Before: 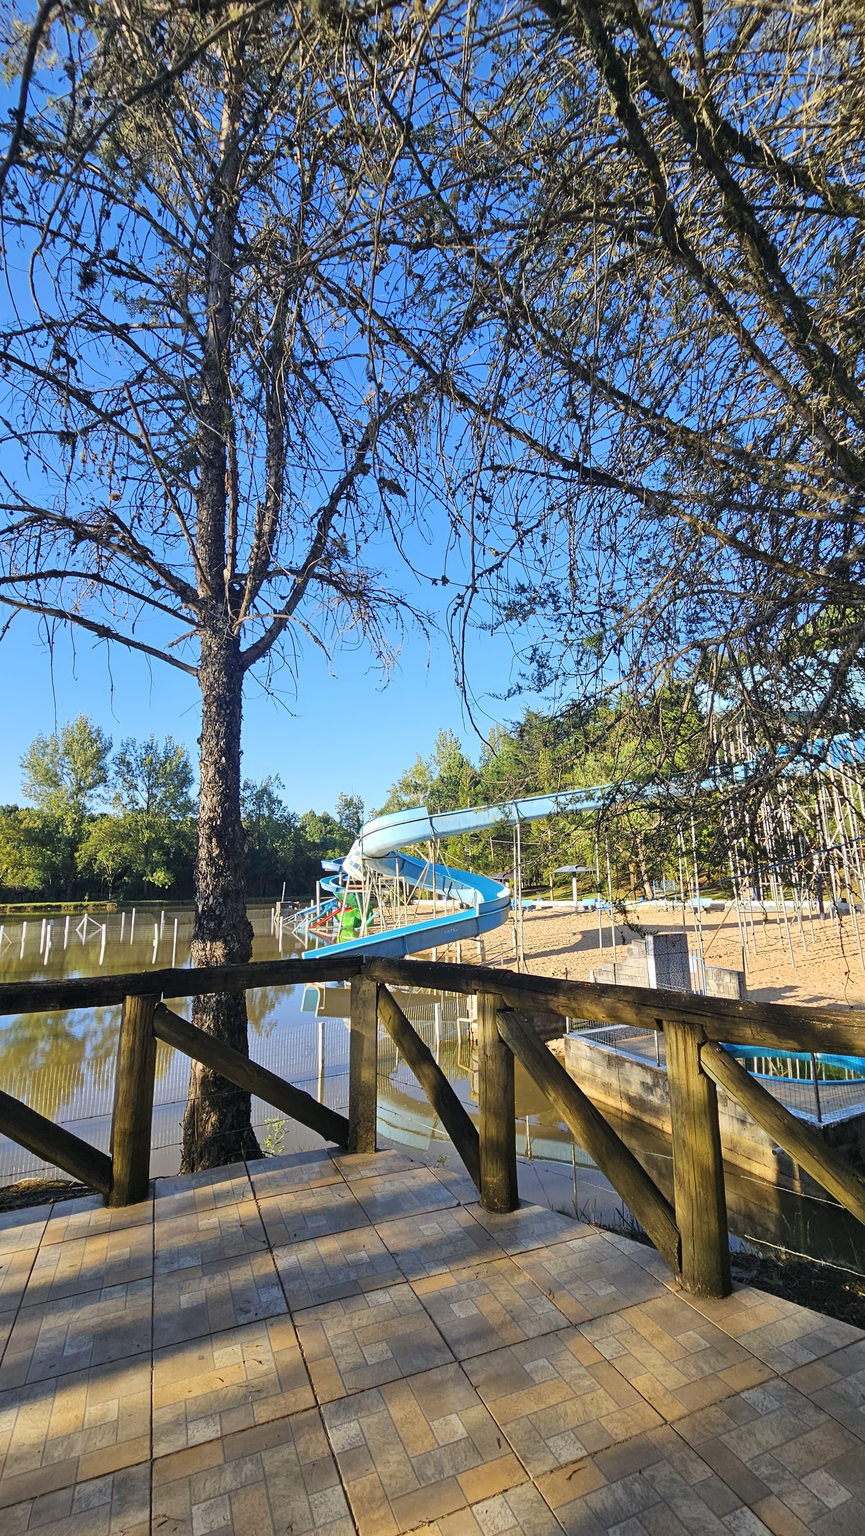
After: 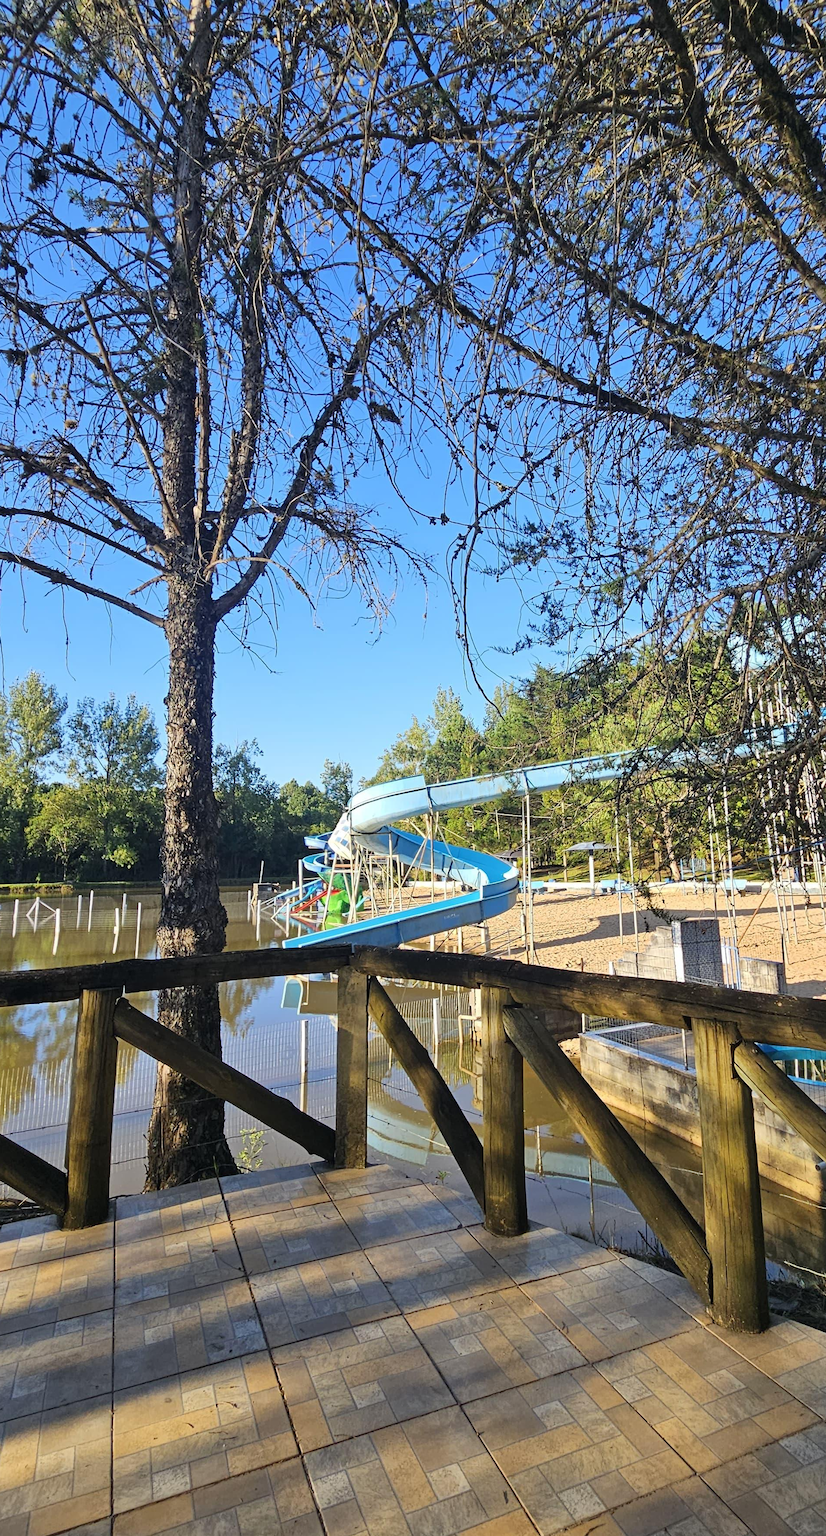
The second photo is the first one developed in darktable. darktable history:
crop: left 6.134%, top 8.013%, right 9.543%, bottom 3.785%
